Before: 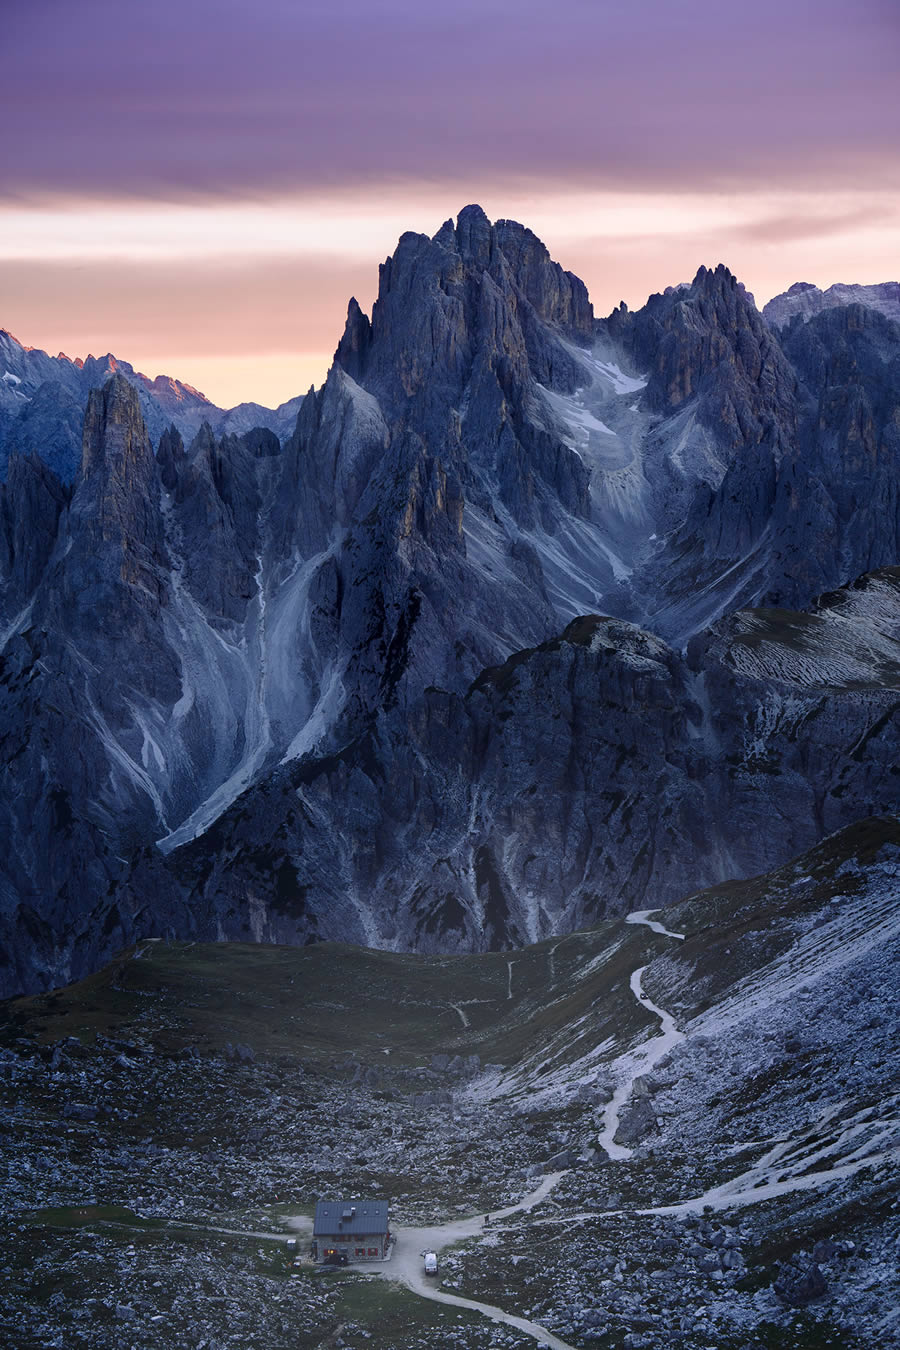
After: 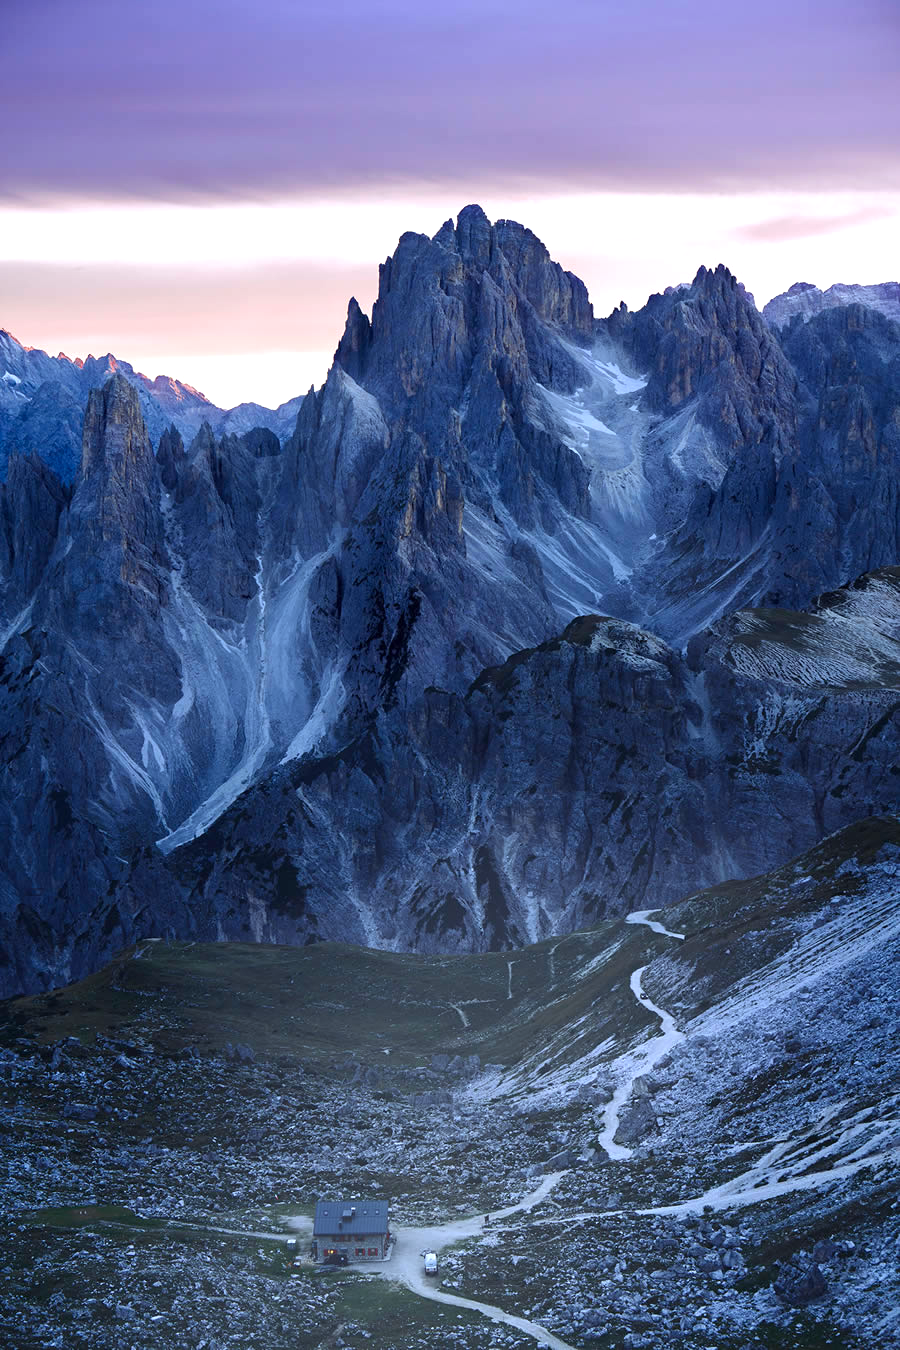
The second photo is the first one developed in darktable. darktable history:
color calibration: illuminant Planckian (black body), x 0.368, y 0.36, temperature 4277.48 K, saturation algorithm version 1 (2020)
exposure: exposure 0.6 EV, compensate exposure bias true, compensate highlight preservation false
